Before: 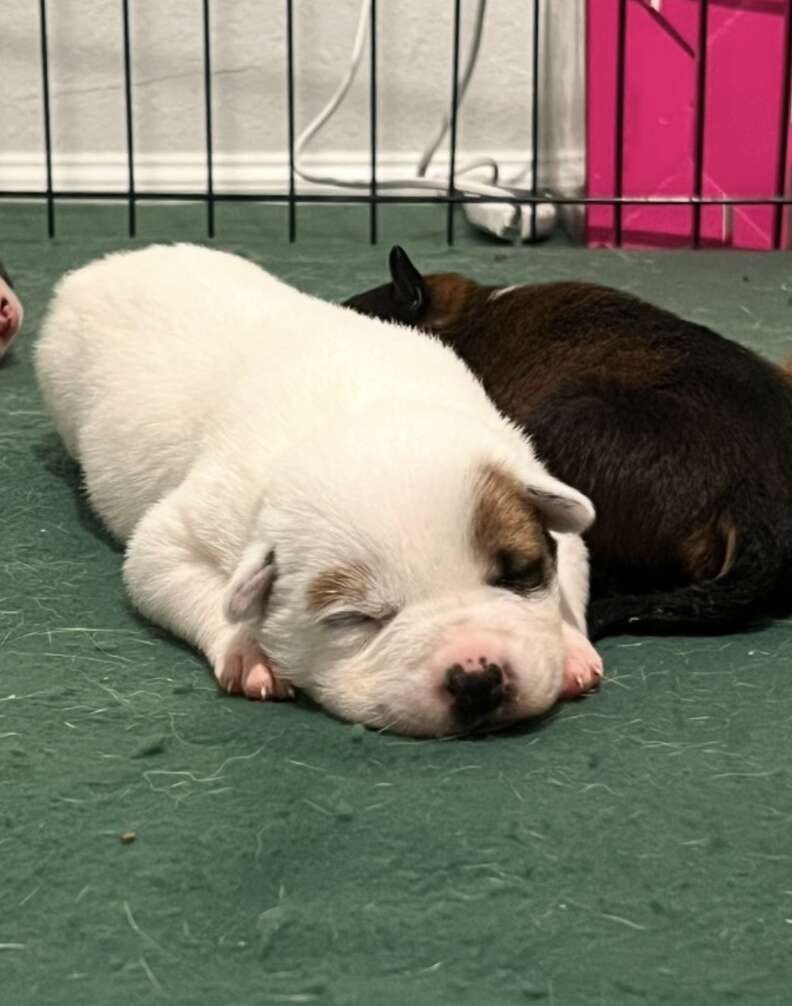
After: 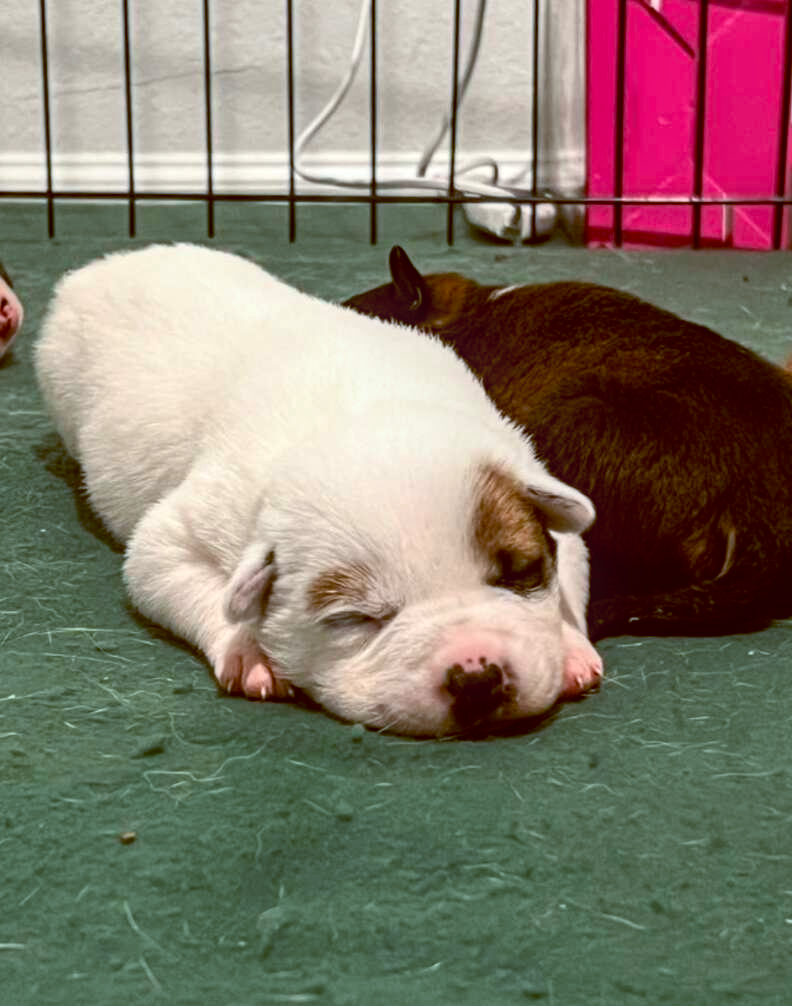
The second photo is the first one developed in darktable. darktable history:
local contrast: on, module defaults
color balance: lift [1, 1.015, 1.004, 0.985], gamma [1, 0.958, 0.971, 1.042], gain [1, 0.956, 0.977, 1.044]
